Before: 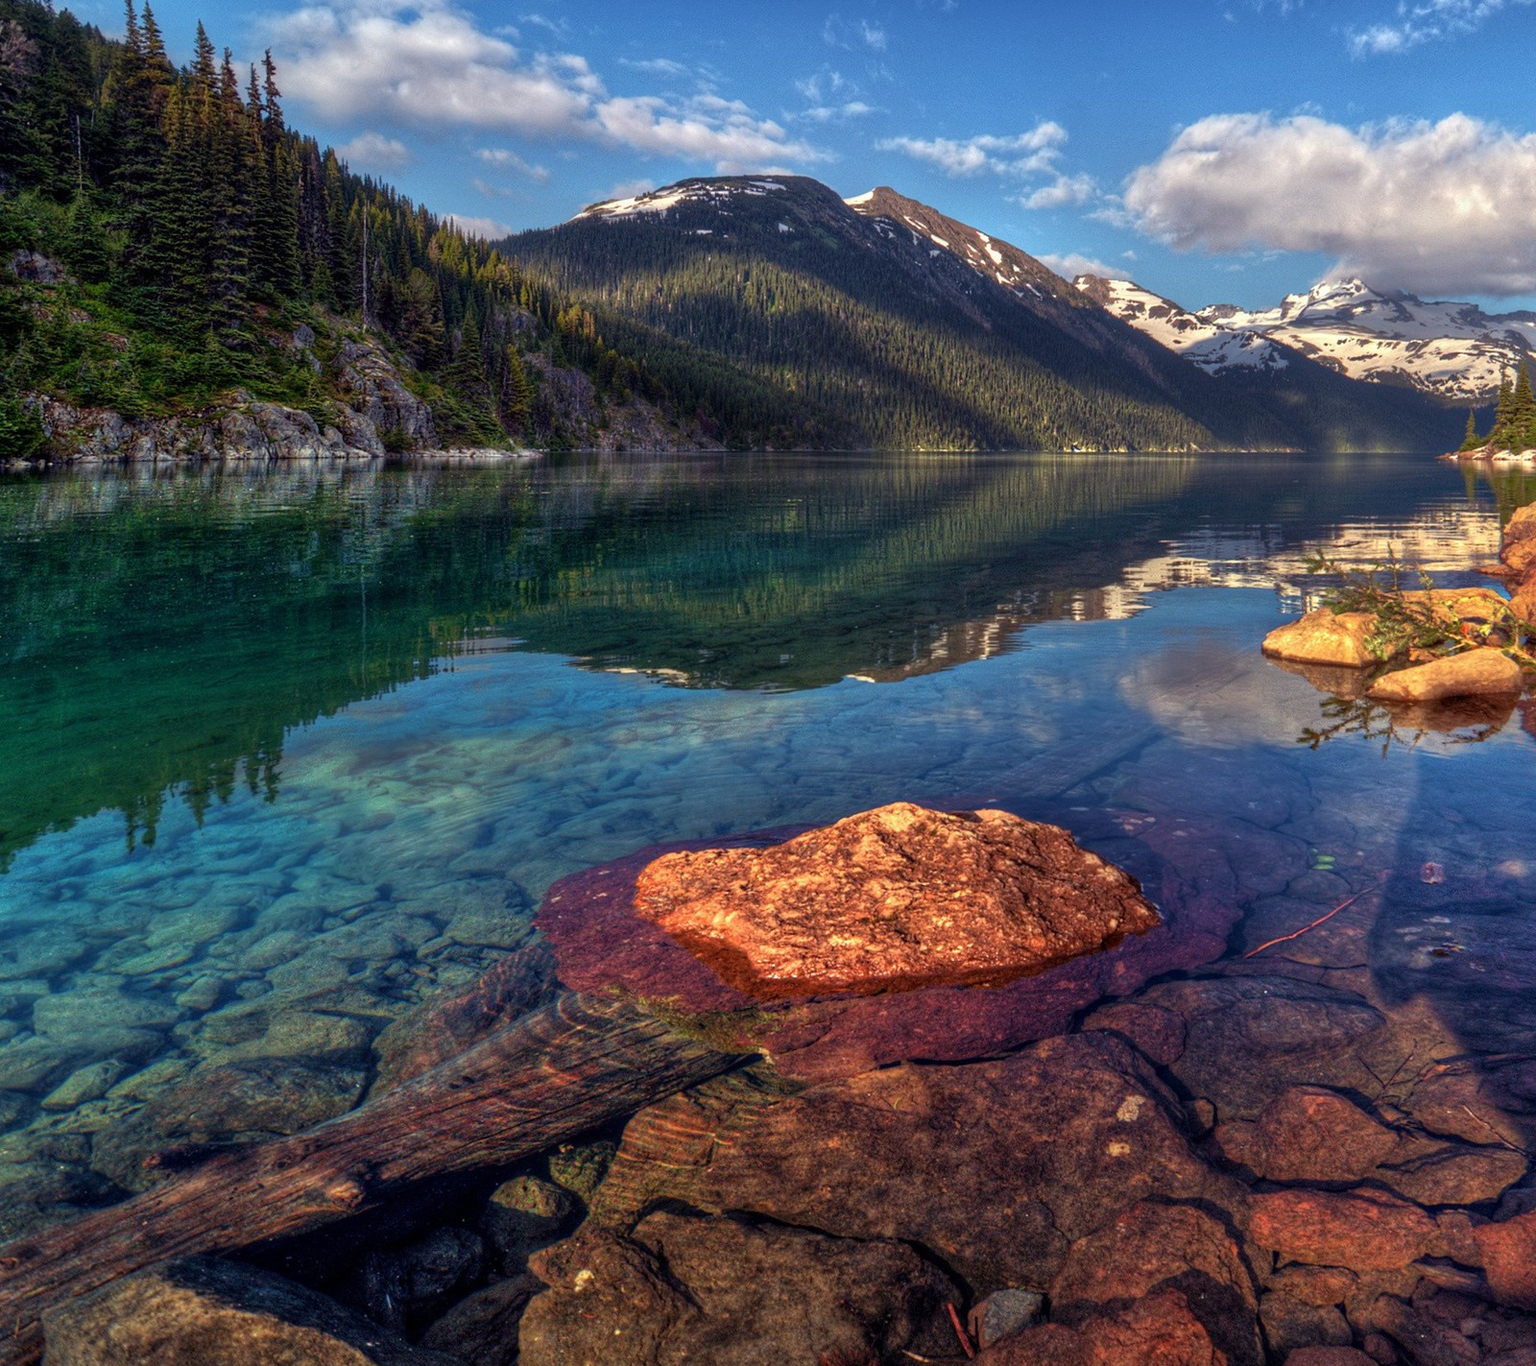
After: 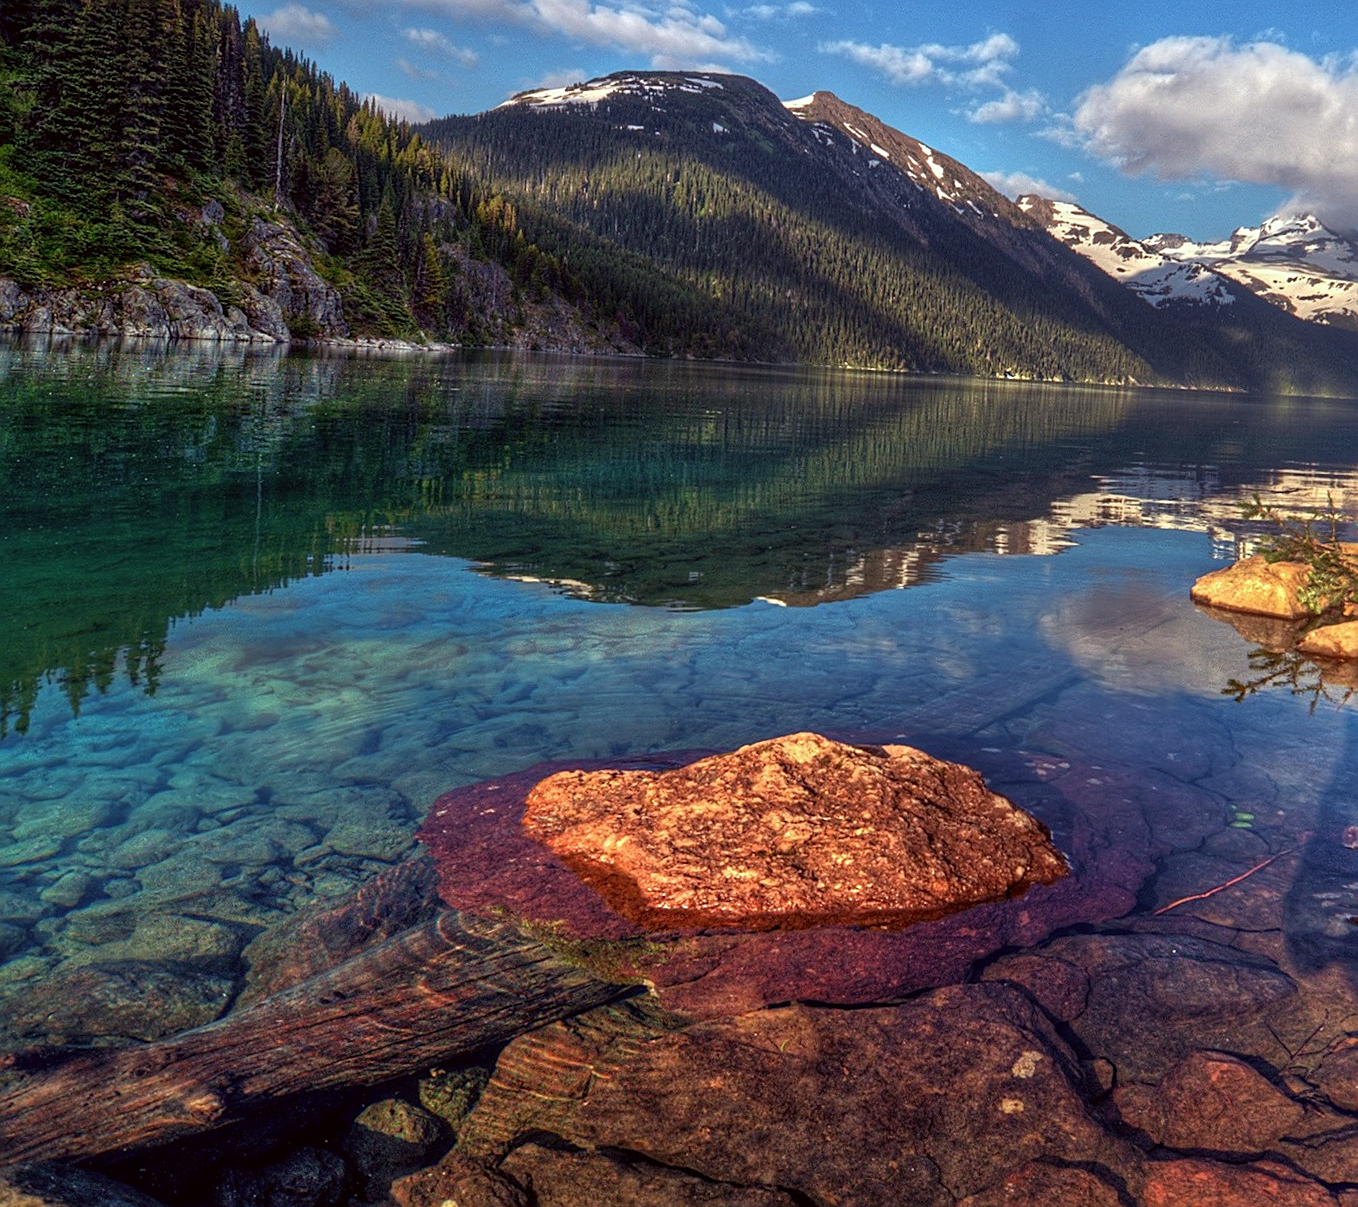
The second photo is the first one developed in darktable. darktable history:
crop and rotate: angle -3.27°, left 5.211%, top 5.211%, right 4.607%, bottom 4.607%
color correction: highlights a* -2.73, highlights b* -2.09, shadows a* 2.41, shadows b* 2.73
sharpen: on, module defaults
